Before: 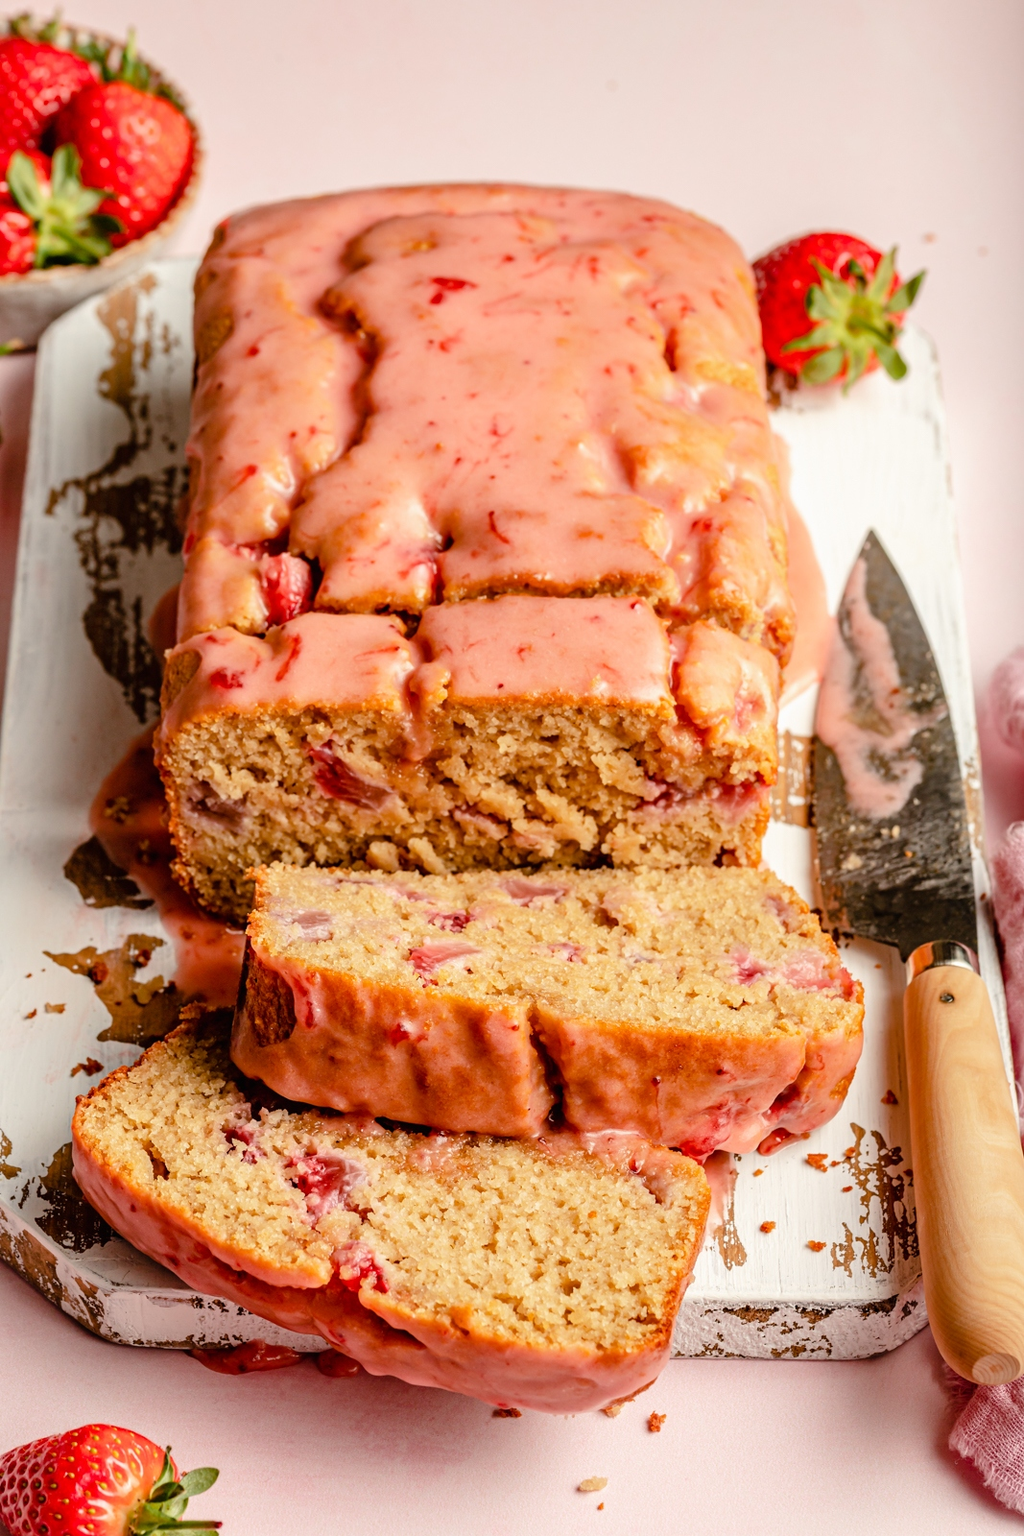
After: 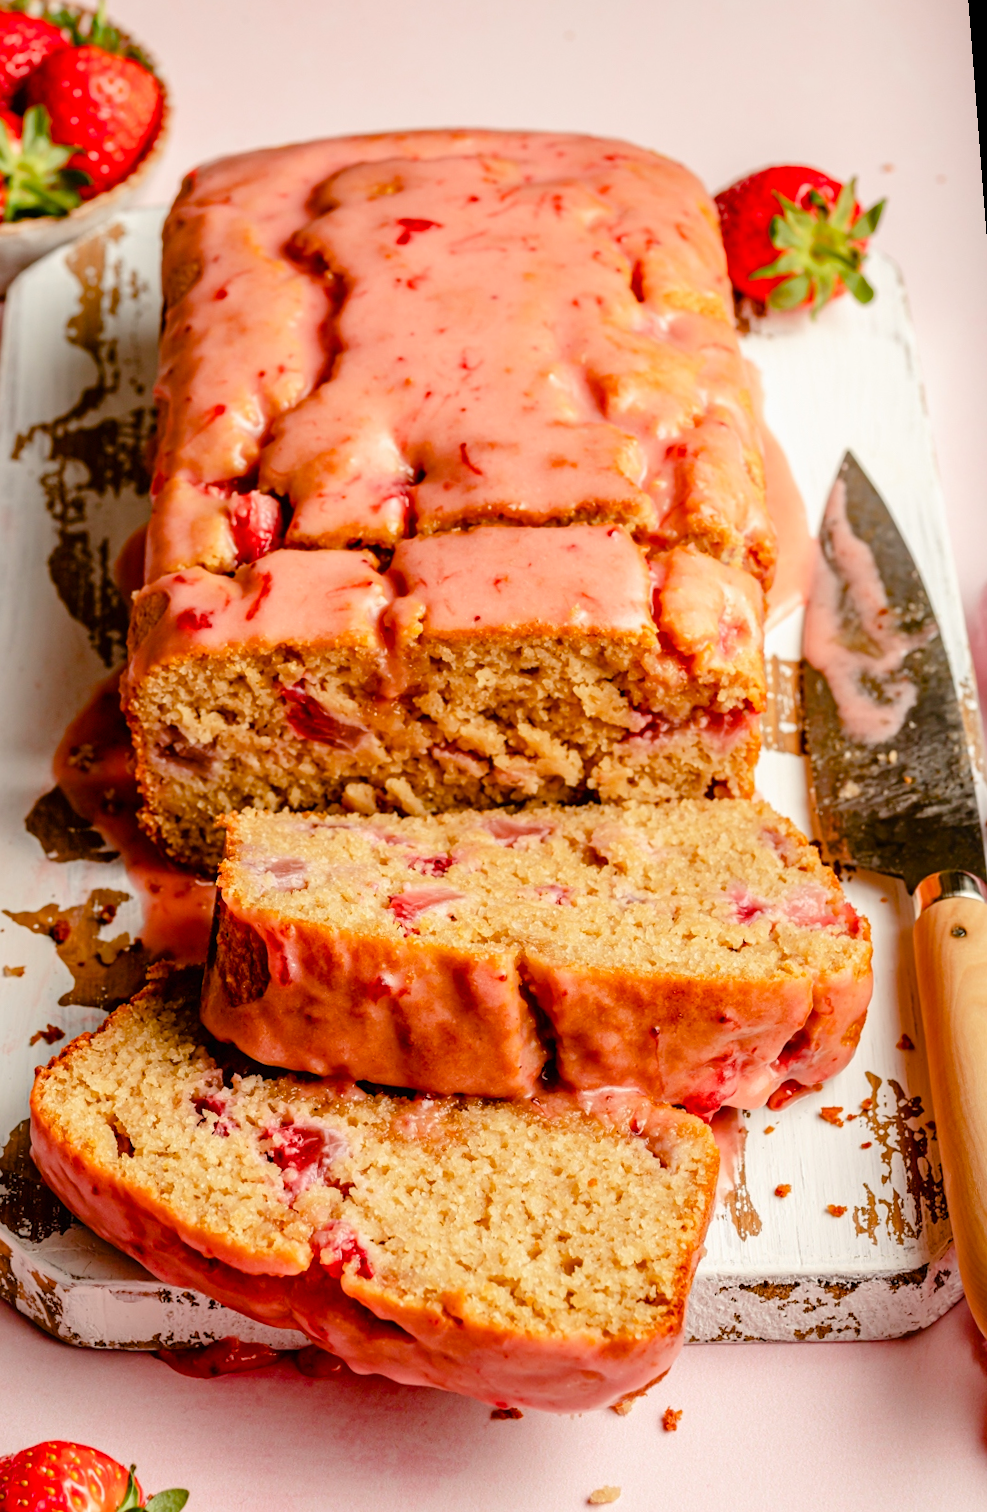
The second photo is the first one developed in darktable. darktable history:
color balance rgb: perceptual saturation grading › global saturation 20%, perceptual saturation grading › highlights -25%, perceptual saturation grading › shadows 25%
rotate and perspective: rotation -1.68°, lens shift (vertical) -0.146, crop left 0.049, crop right 0.912, crop top 0.032, crop bottom 0.96
contrast brightness saturation: saturation 0.1
